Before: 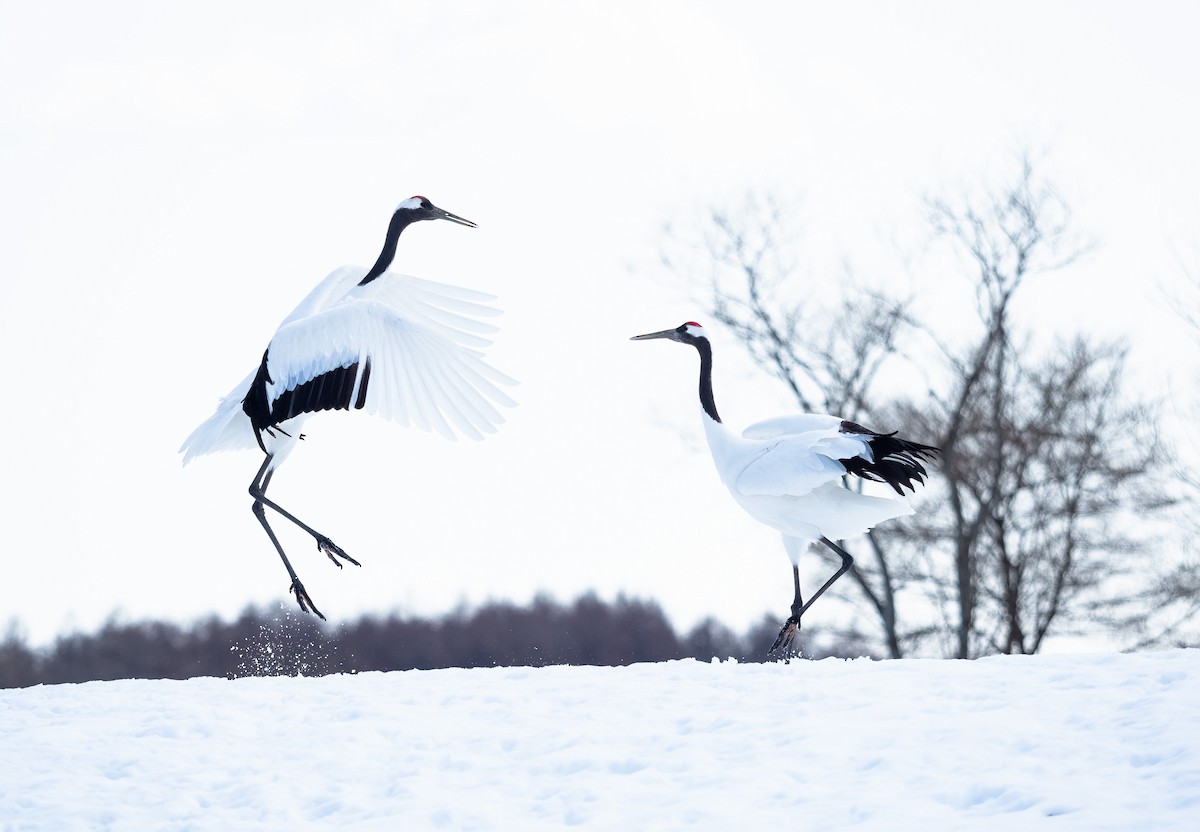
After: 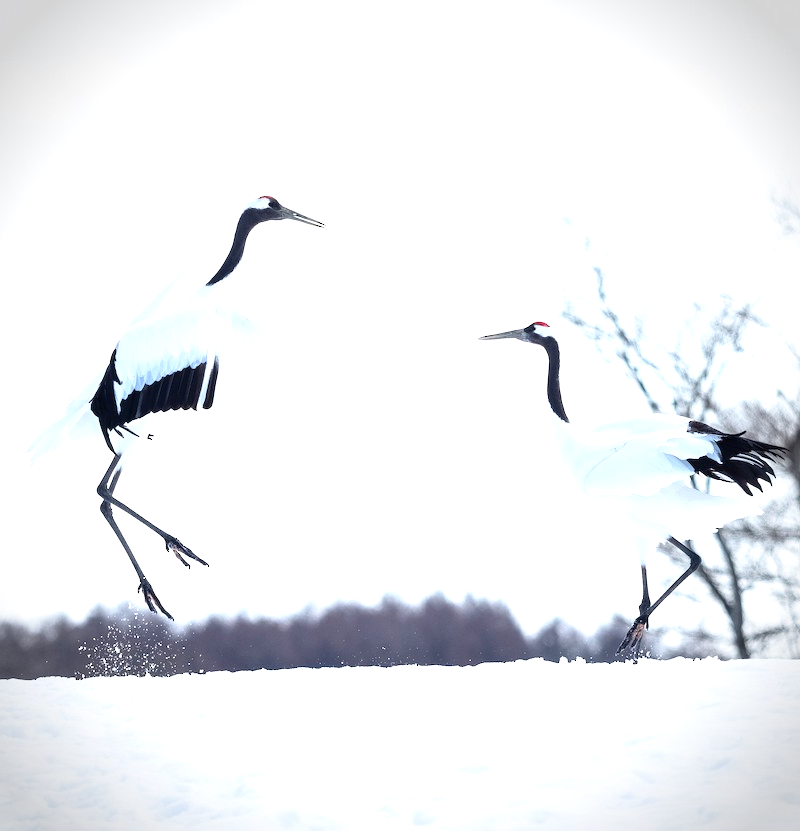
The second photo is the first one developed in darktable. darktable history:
contrast brightness saturation: contrast 0.146, brightness 0.042
vignetting: unbound false
crop and rotate: left 12.701%, right 20.624%
exposure: black level correction 0, exposure 0.593 EV, compensate exposure bias true, compensate highlight preservation false
